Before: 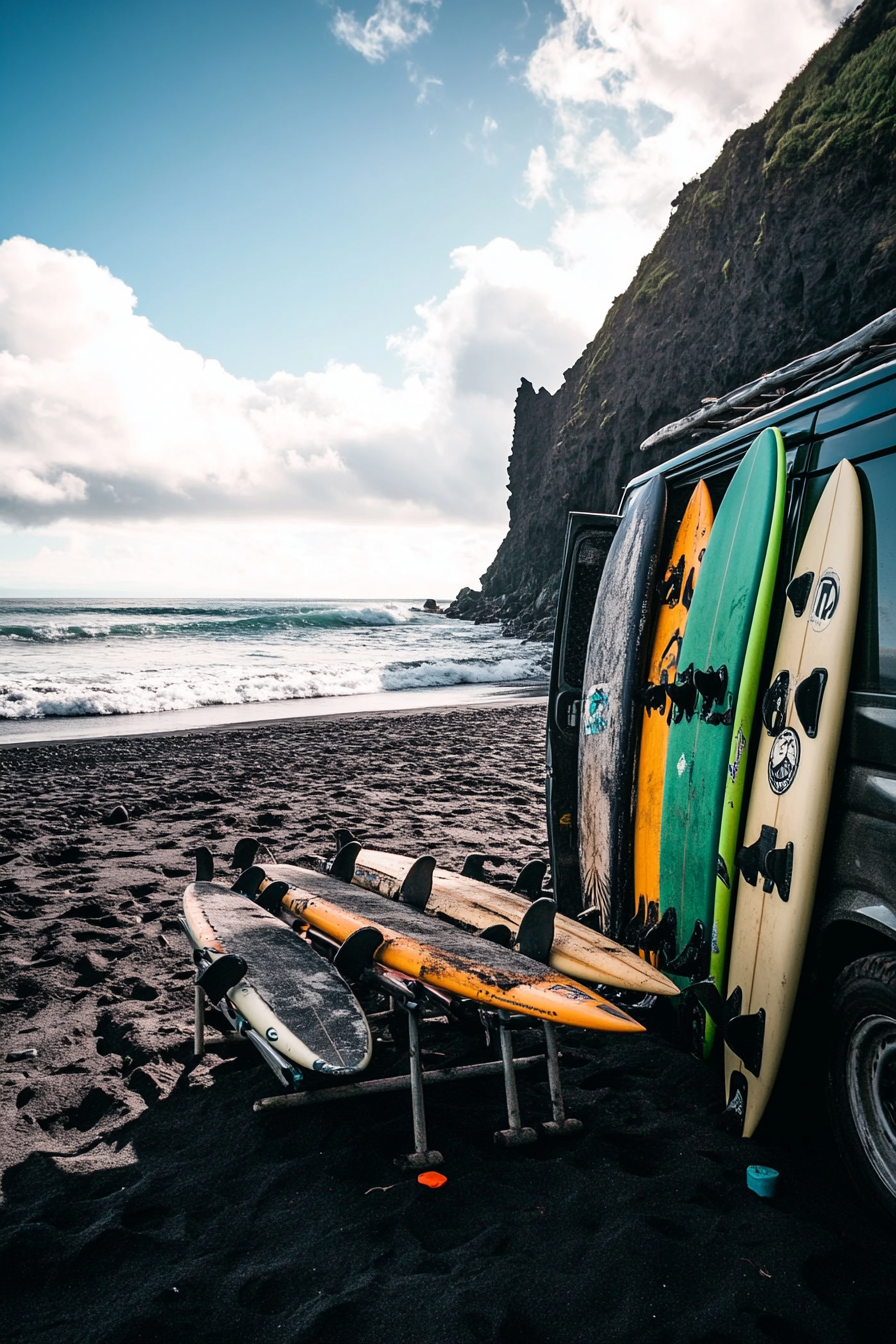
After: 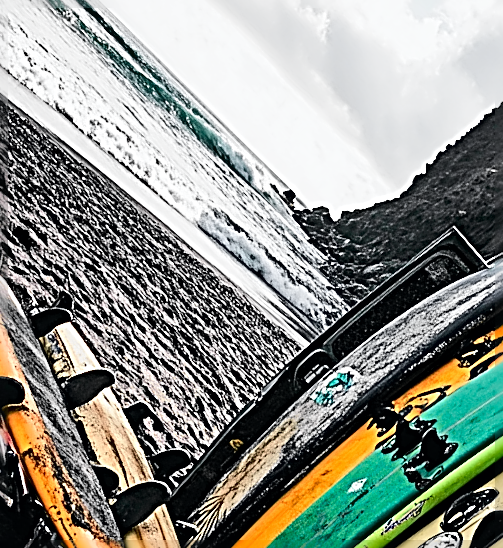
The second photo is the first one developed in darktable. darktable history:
crop and rotate: angle -44.32°, top 16.445%, right 0.913%, bottom 11.63%
sharpen: radius 3.196, amount 1.742
tone curve: curves: ch0 [(0, 0) (0.071, 0.047) (0.266, 0.26) (0.483, 0.554) (0.753, 0.811) (1, 0.983)]; ch1 [(0, 0) (0.346, 0.307) (0.408, 0.387) (0.463, 0.465) (0.482, 0.493) (0.502, 0.499) (0.517, 0.502) (0.55, 0.548) (0.597, 0.61) (0.651, 0.698) (1, 1)]; ch2 [(0, 0) (0.346, 0.34) (0.434, 0.46) (0.485, 0.494) (0.5, 0.498) (0.517, 0.506) (0.526, 0.545) (0.583, 0.61) (0.625, 0.659) (1, 1)], color space Lab, independent channels, preserve colors none
